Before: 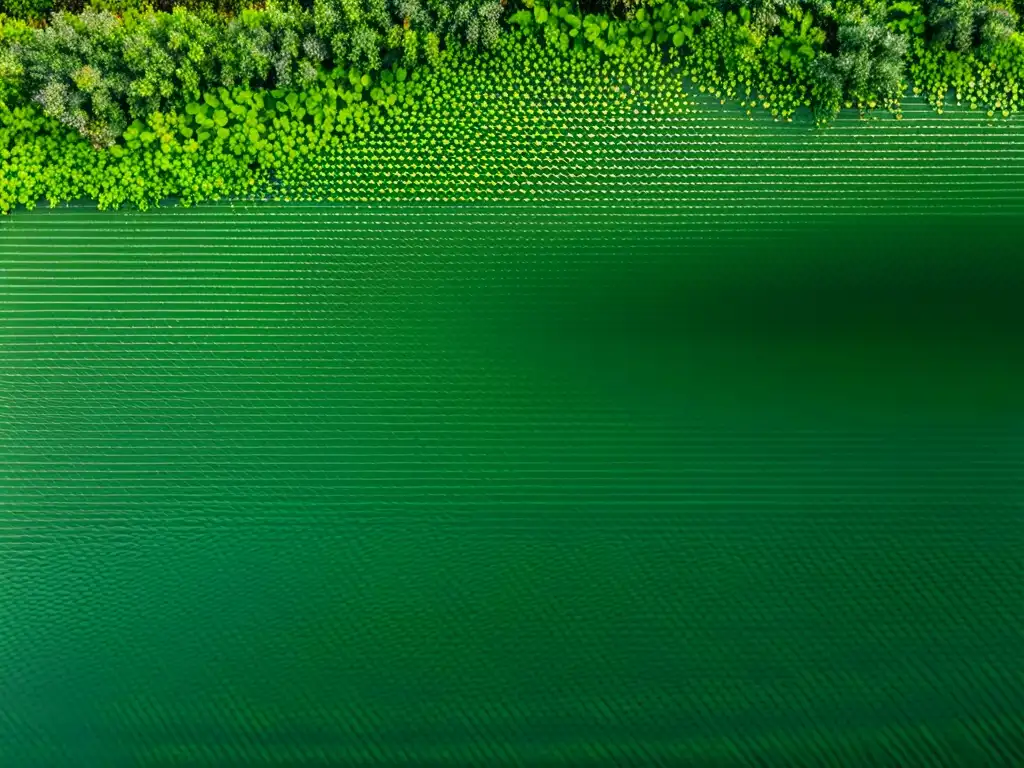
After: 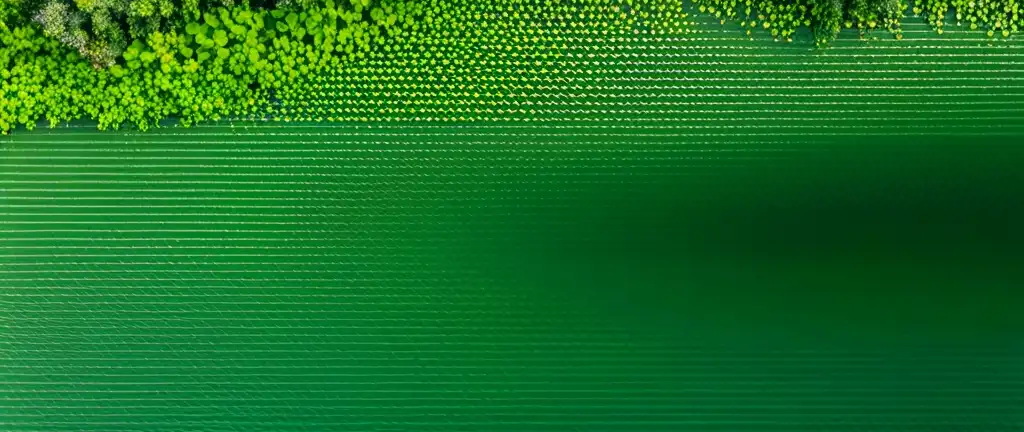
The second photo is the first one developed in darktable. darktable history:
crop and rotate: top 10.462%, bottom 33.247%
